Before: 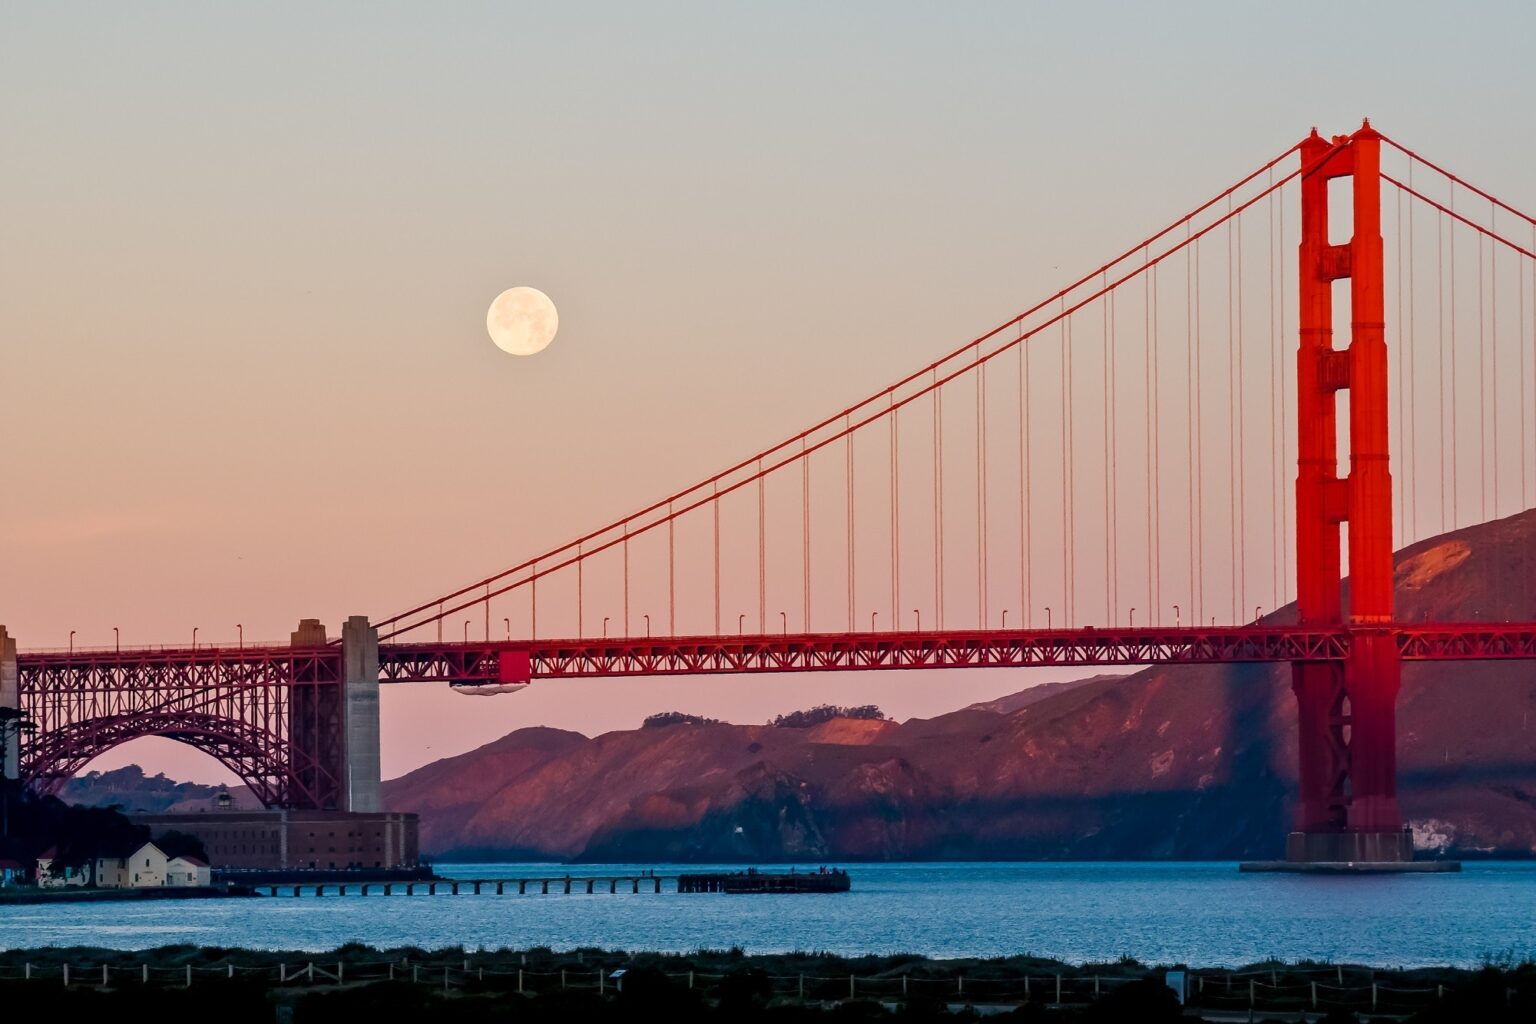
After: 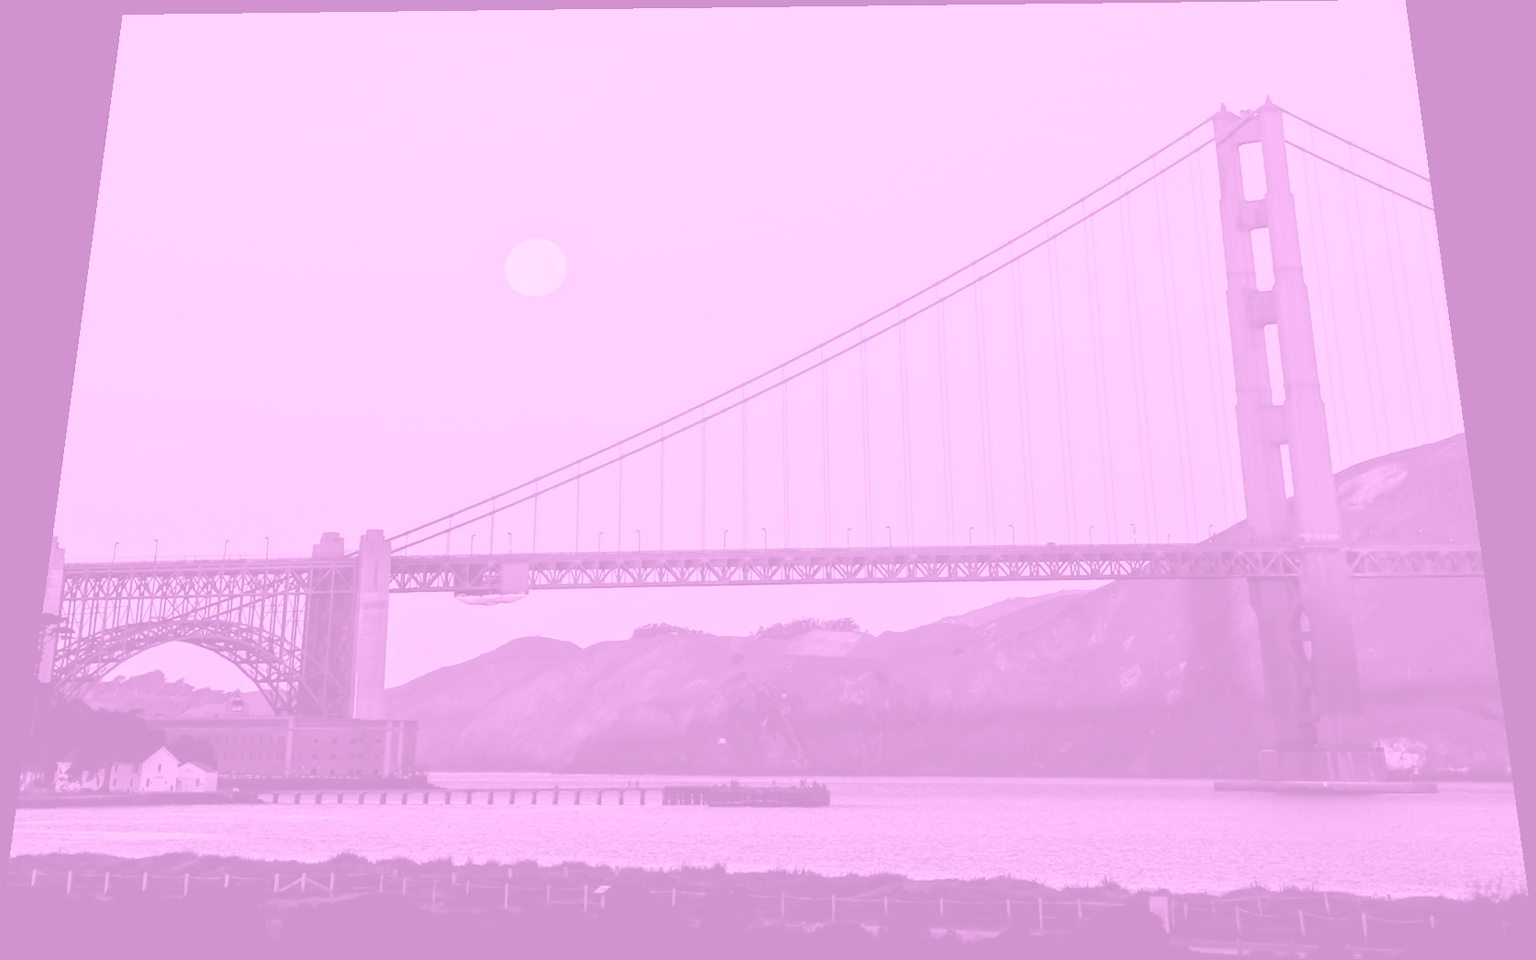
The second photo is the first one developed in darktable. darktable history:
rotate and perspective: rotation 0.128°, lens shift (vertical) -0.181, lens shift (horizontal) -0.044, shear 0.001, automatic cropping off
colorize: hue 331.2°, saturation 75%, source mix 30.28%, lightness 70.52%, version 1
